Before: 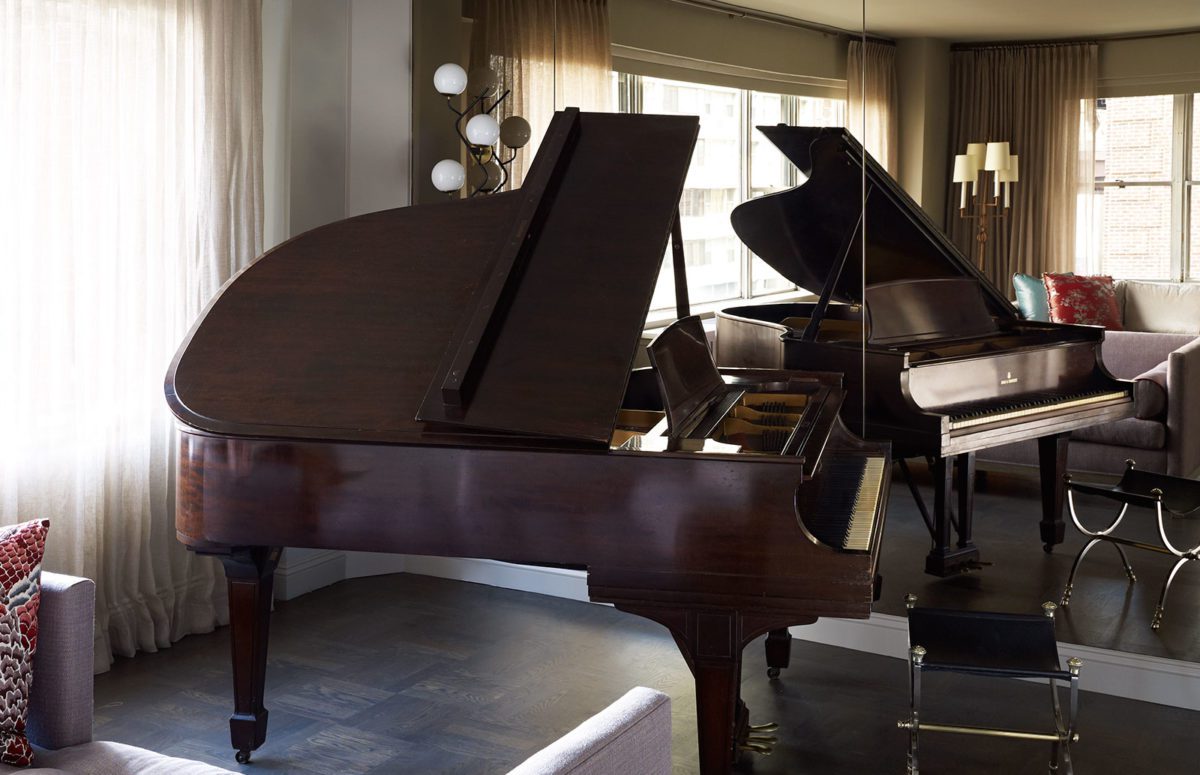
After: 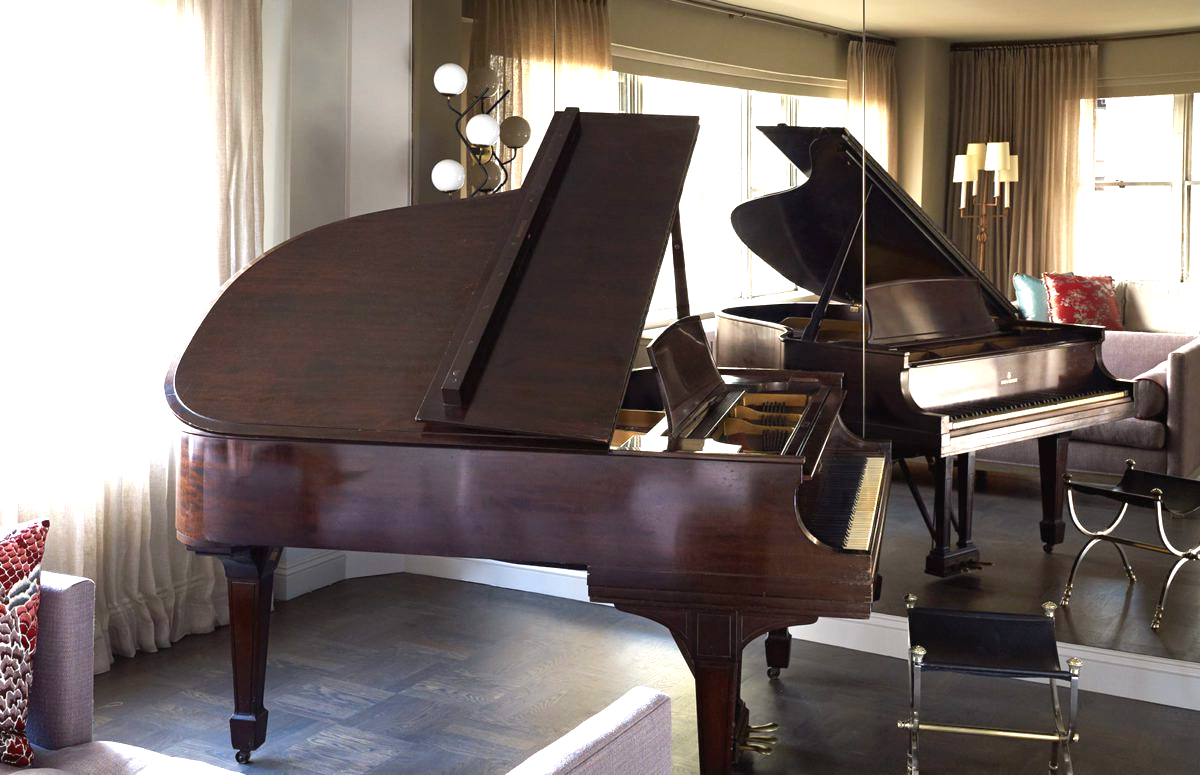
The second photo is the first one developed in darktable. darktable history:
exposure: black level correction 0, exposure 1 EV, compensate exposure bias true, compensate highlight preservation false
shadows and highlights: shadows 37.27, highlights -28.18, soften with gaussian
